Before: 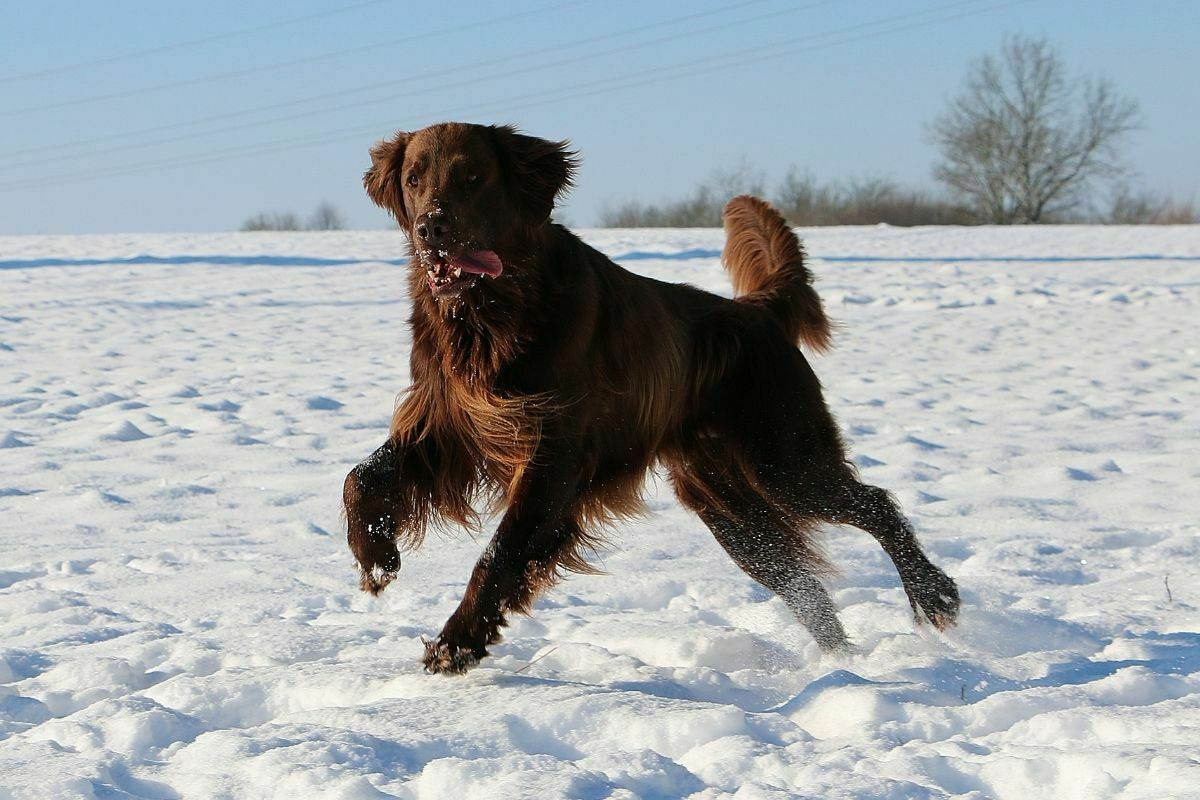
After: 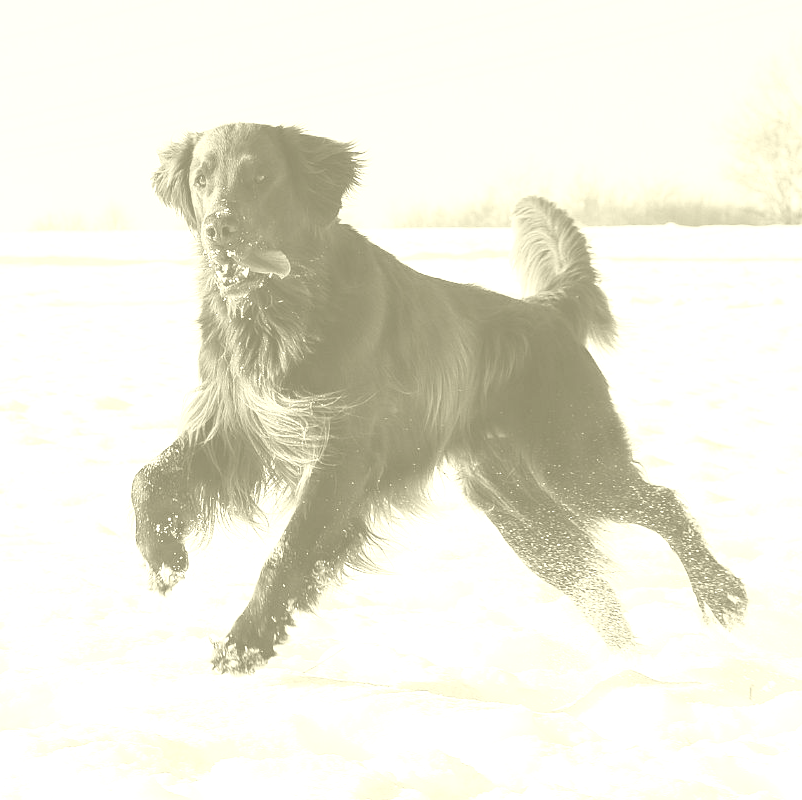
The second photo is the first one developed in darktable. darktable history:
crop and rotate: left 17.732%, right 15.423%
contrast brightness saturation: contrast 0.2, brightness 0.16, saturation 0.22
exposure: black level correction 0, exposure 1.379 EV, compensate exposure bias true, compensate highlight preservation false
colorize: hue 43.2°, saturation 40%, version 1
